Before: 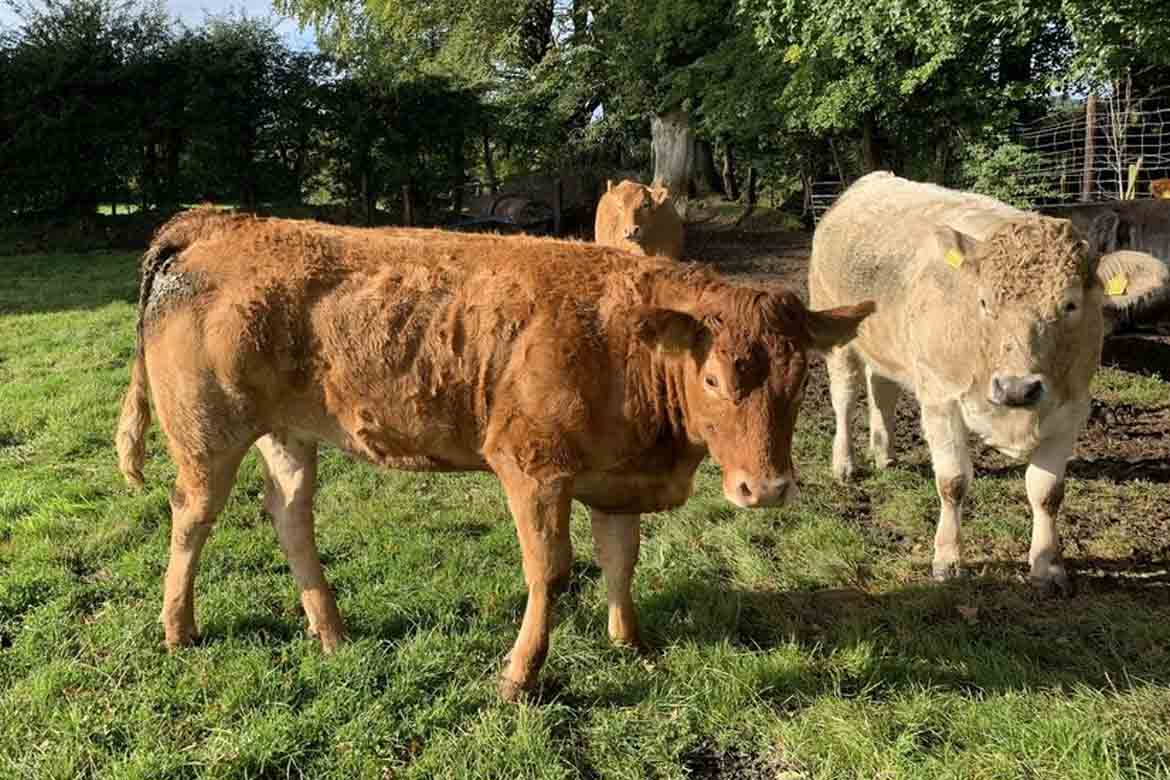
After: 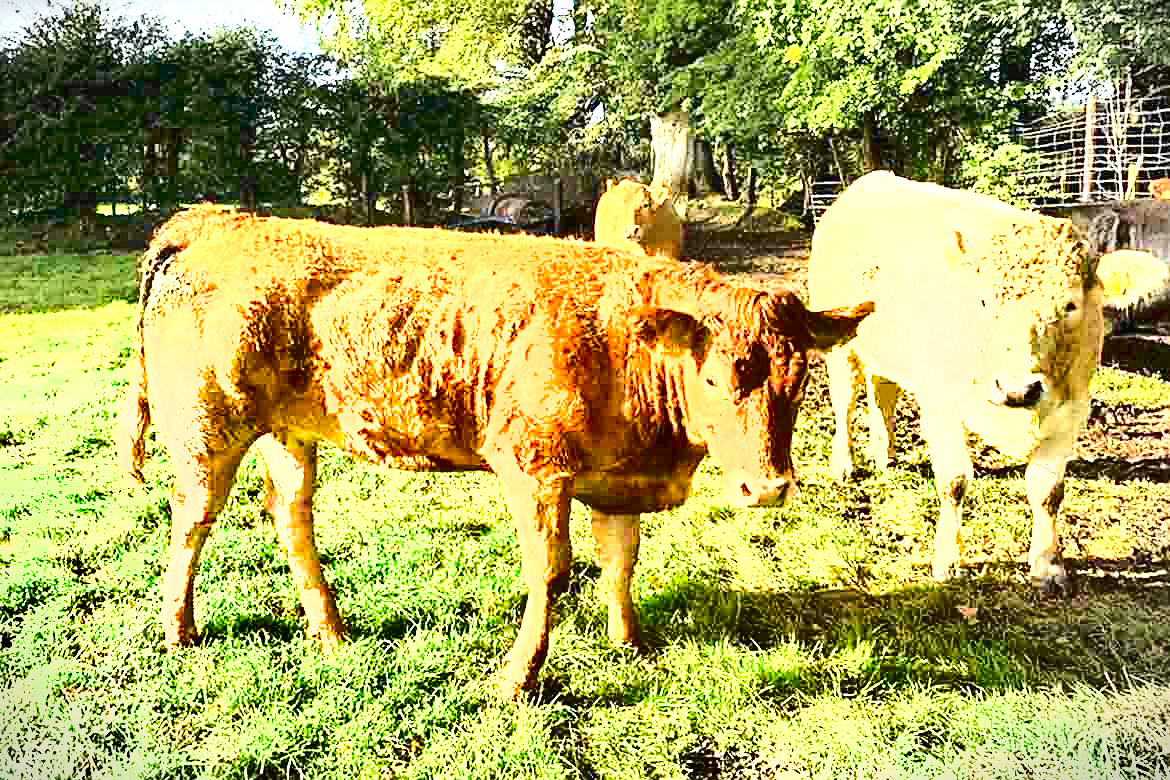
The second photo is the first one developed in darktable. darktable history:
sharpen: on, module defaults
vignetting: fall-off start 99.15%, brightness -0.439, saturation -0.688, center (-0.033, -0.046), width/height ratio 1.303
exposure: exposure 2.991 EV, compensate highlight preservation false
shadows and highlights: shadows 30.65, highlights -62.64, soften with gaussian
tone curve: curves: ch0 [(0, 0.03) (0.113, 0.087) (0.207, 0.184) (0.515, 0.612) (0.712, 0.793) (1, 0.946)]; ch1 [(0, 0) (0.172, 0.123) (0.317, 0.279) (0.407, 0.401) (0.476, 0.482) (0.505, 0.499) (0.534, 0.534) (0.632, 0.645) (0.726, 0.745) (1, 1)]; ch2 [(0, 0) (0.411, 0.424) (0.476, 0.492) (0.521, 0.524) (0.541, 0.559) (0.65, 0.699) (1, 1)], color space Lab, independent channels, preserve colors none
